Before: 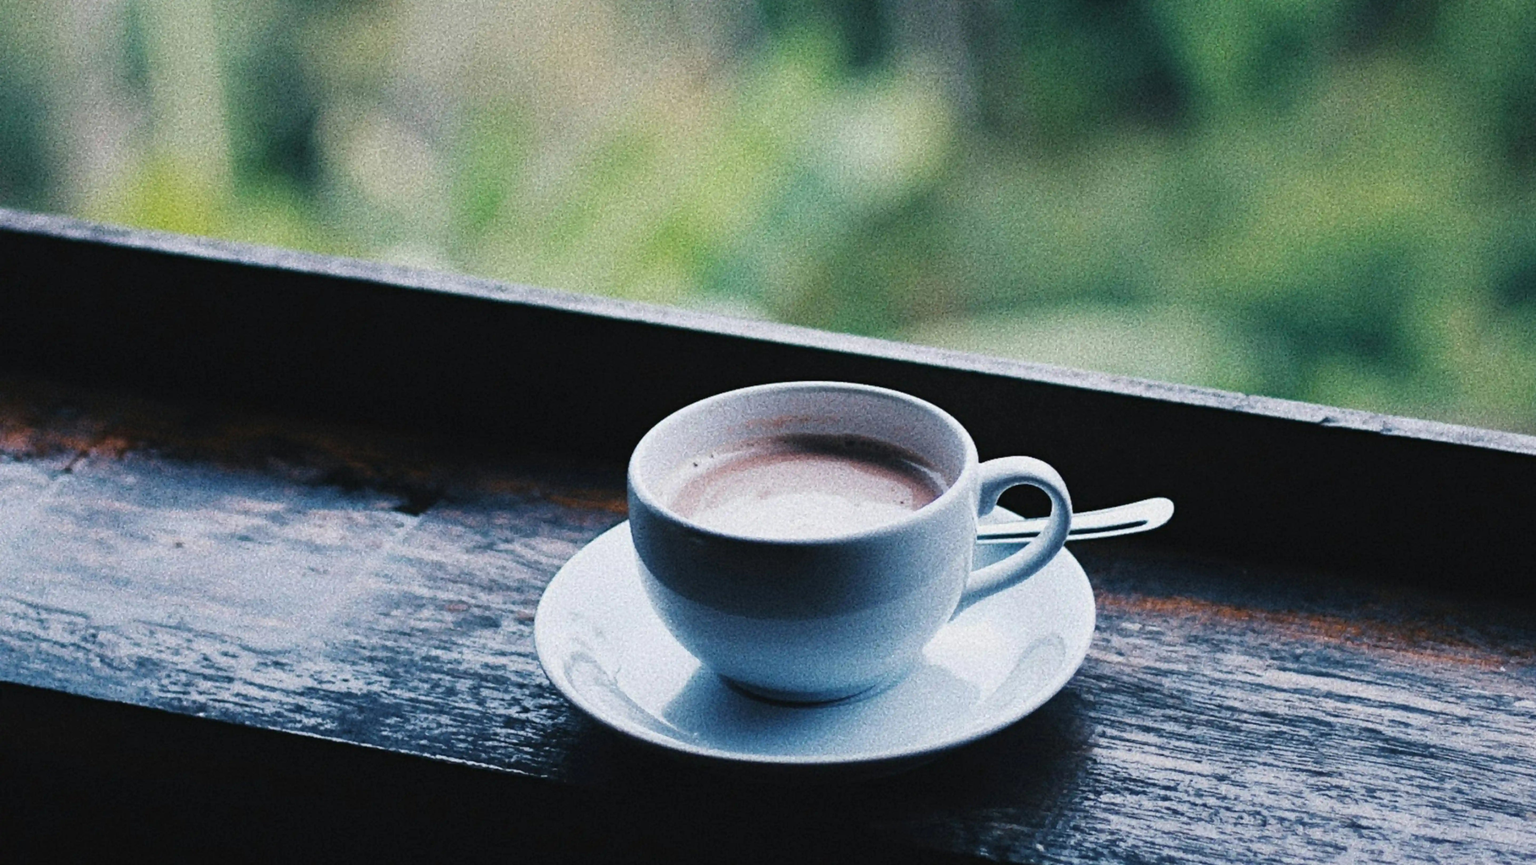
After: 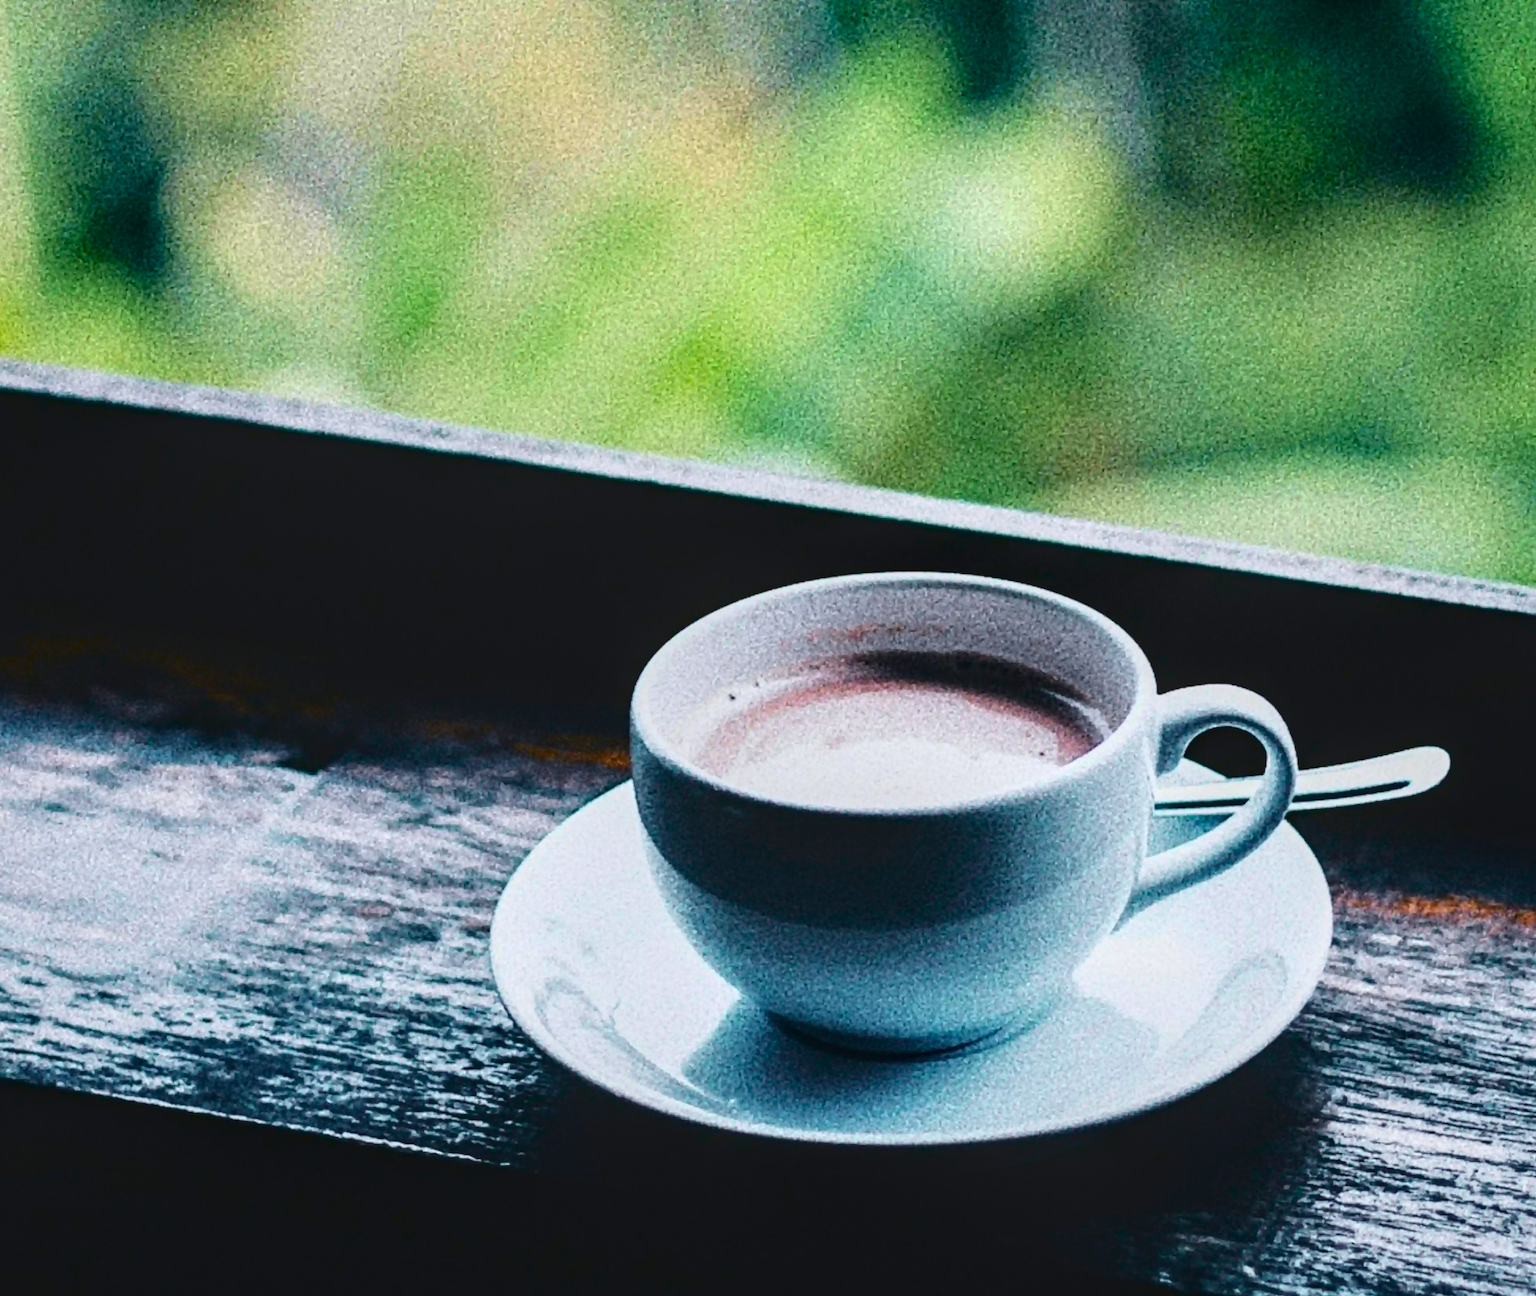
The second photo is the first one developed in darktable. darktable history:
sharpen: radius 5.325, amount 0.312, threshold 26.433
tone curve: curves: ch0 [(0, 0.023) (0.132, 0.075) (0.251, 0.186) (0.441, 0.476) (0.662, 0.757) (0.849, 0.927) (1, 0.99)]; ch1 [(0, 0) (0.447, 0.411) (0.483, 0.469) (0.498, 0.496) (0.518, 0.514) (0.561, 0.59) (0.606, 0.659) (0.657, 0.725) (0.869, 0.916) (1, 1)]; ch2 [(0, 0) (0.307, 0.315) (0.425, 0.438) (0.483, 0.477) (0.503, 0.503) (0.526, 0.553) (0.552, 0.601) (0.615, 0.669) (0.703, 0.797) (0.985, 0.966)], color space Lab, independent channels
local contrast: on, module defaults
crop and rotate: left 13.537%, right 19.796%
color balance rgb: perceptual saturation grading › global saturation 10%
